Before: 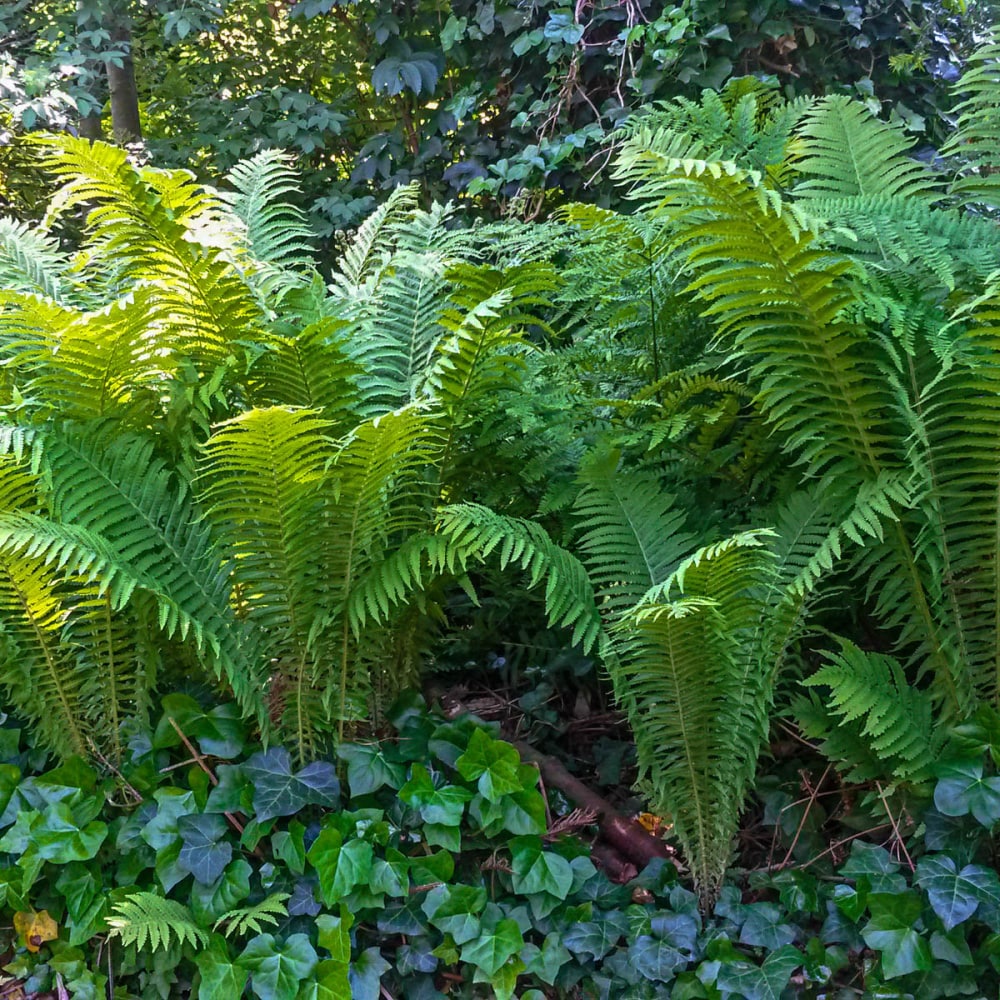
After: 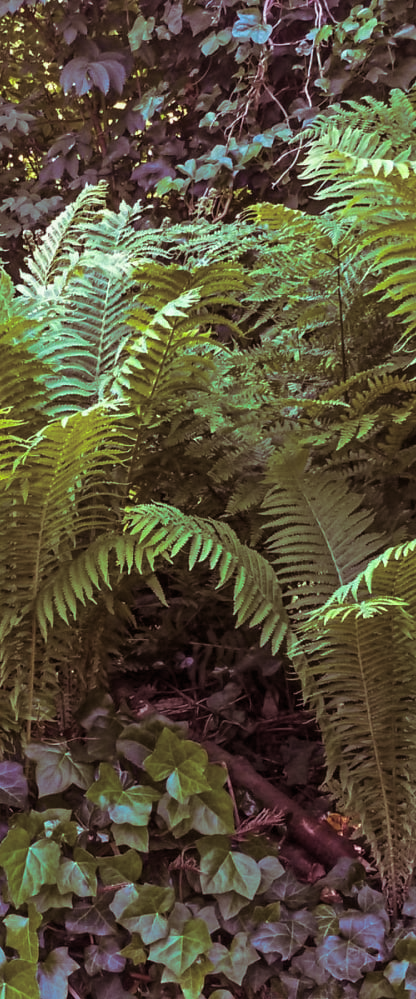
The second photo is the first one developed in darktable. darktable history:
split-toning: on, module defaults
crop: left 31.229%, right 27.105%
